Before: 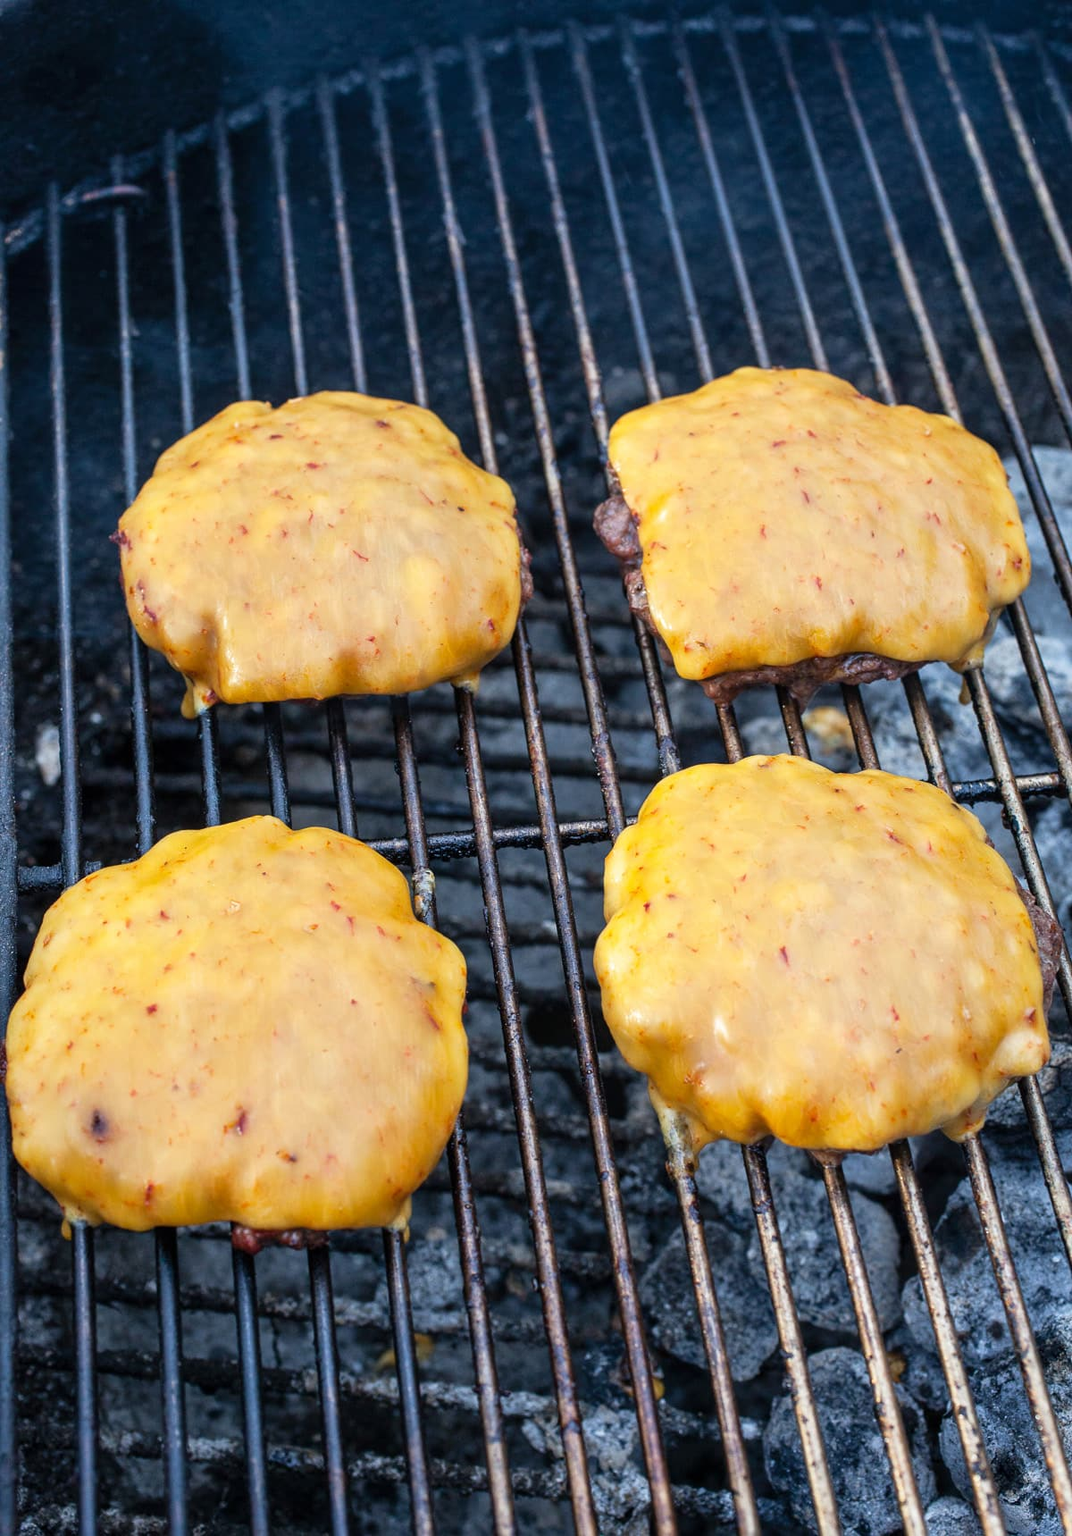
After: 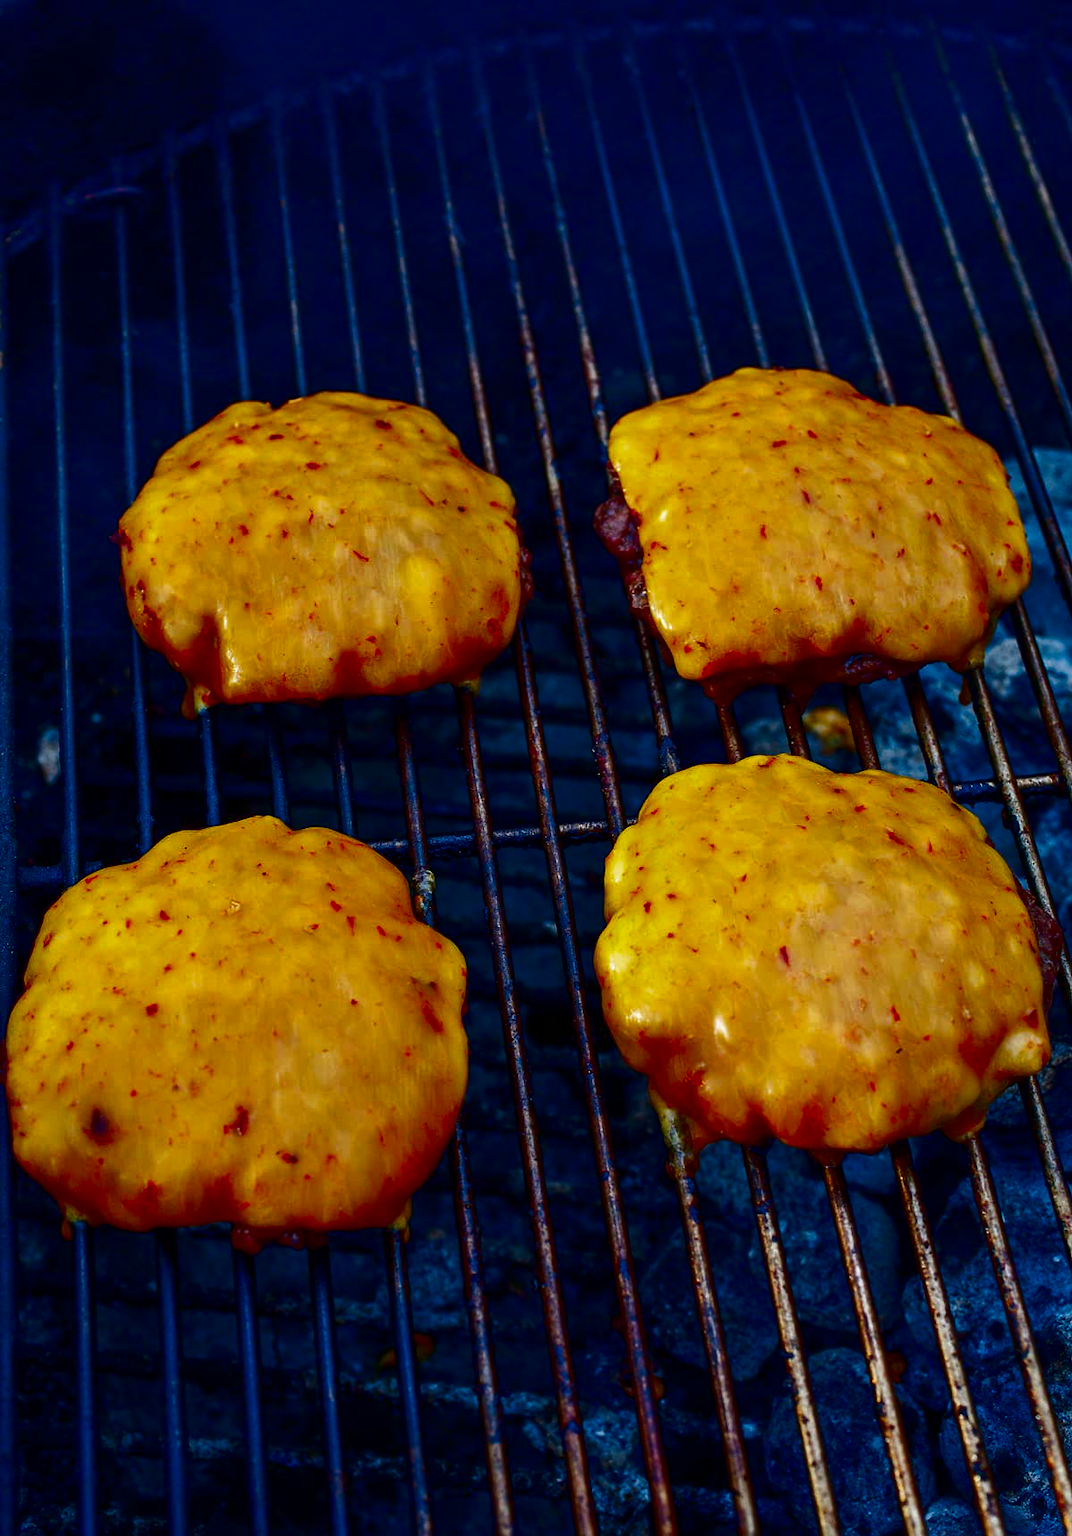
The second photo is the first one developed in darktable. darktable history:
contrast brightness saturation: brightness -0.996, saturation 1
exposure: compensate highlight preservation false
